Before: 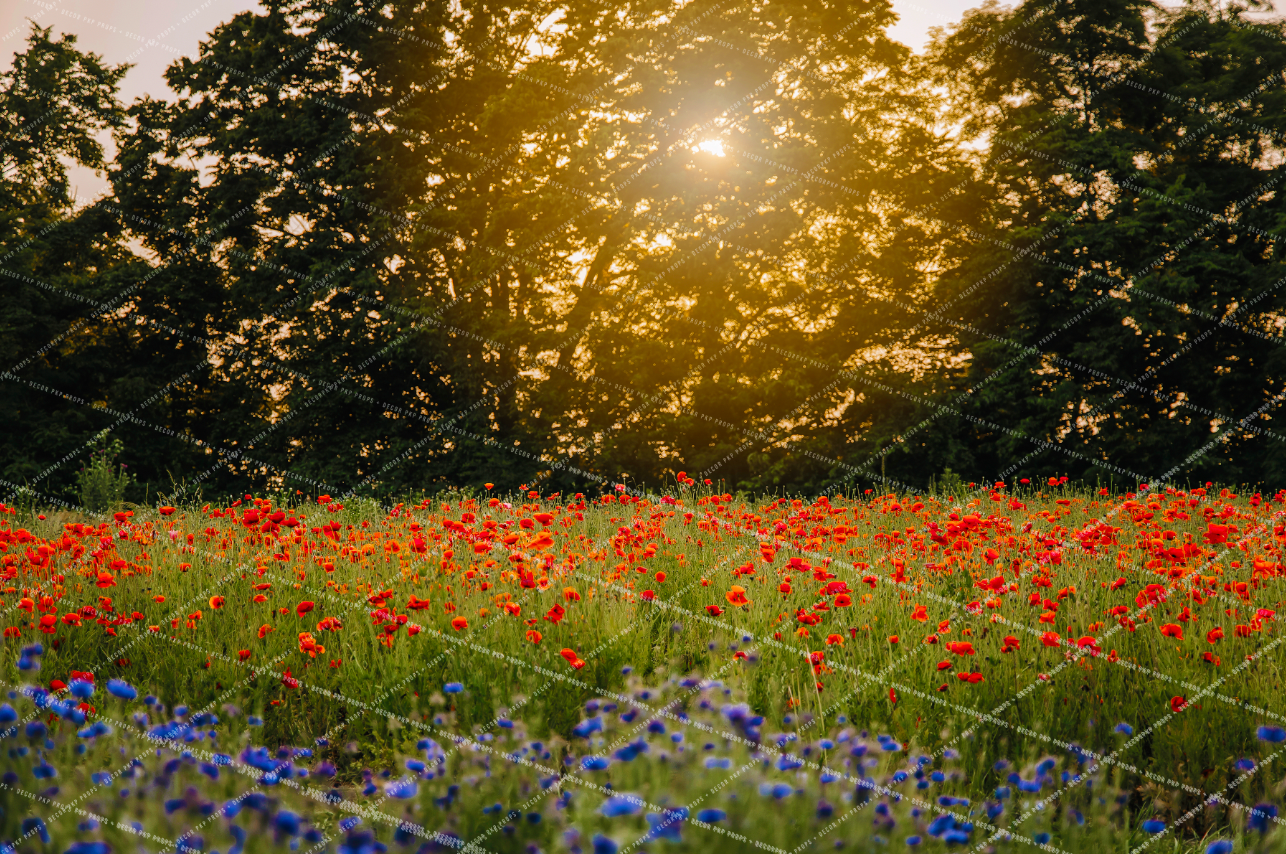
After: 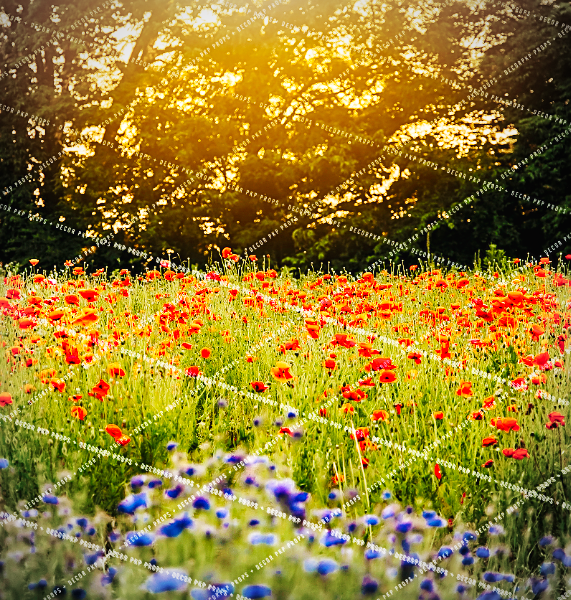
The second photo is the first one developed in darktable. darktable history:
crop: left 35.432%, top 26.233%, right 20.145%, bottom 3.432%
base curve: curves: ch0 [(0, 0.003) (0.001, 0.002) (0.006, 0.004) (0.02, 0.022) (0.048, 0.086) (0.094, 0.234) (0.162, 0.431) (0.258, 0.629) (0.385, 0.8) (0.548, 0.918) (0.751, 0.988) (1, 1)], preserve colors none
sharpen: on, module defaults
vignetting: on, module defaults
